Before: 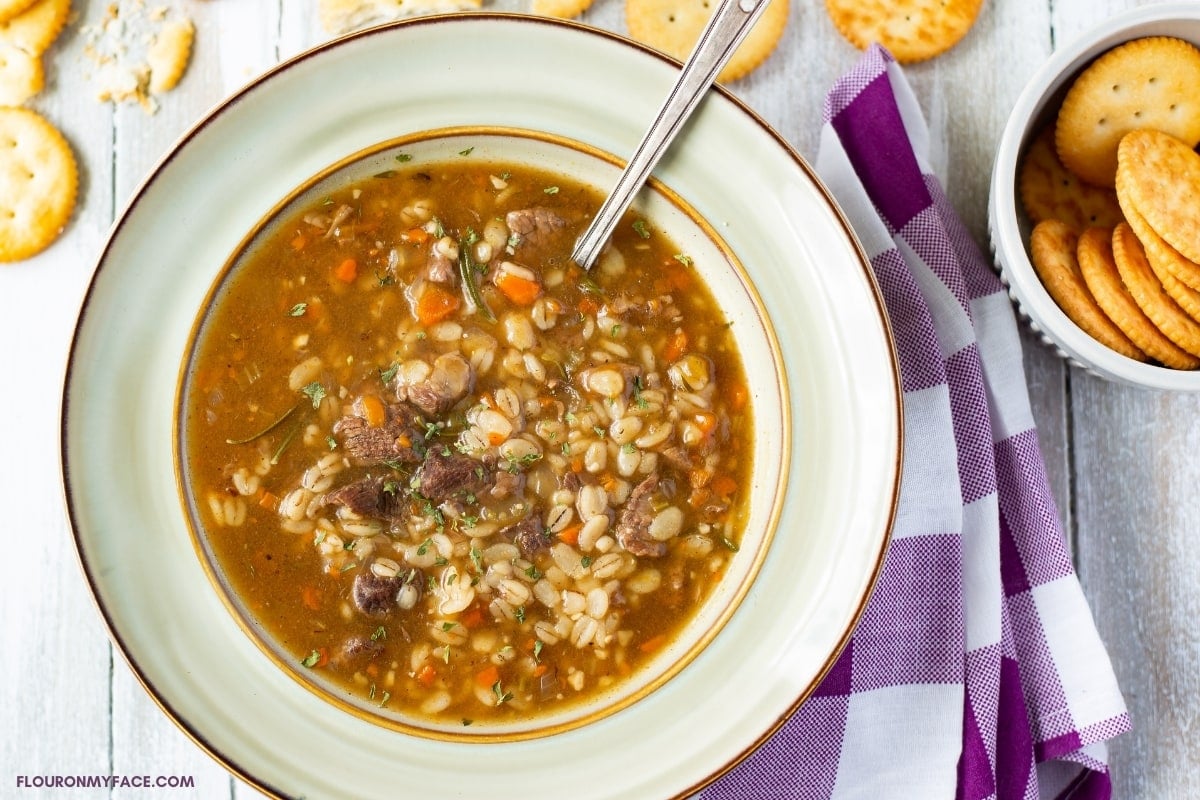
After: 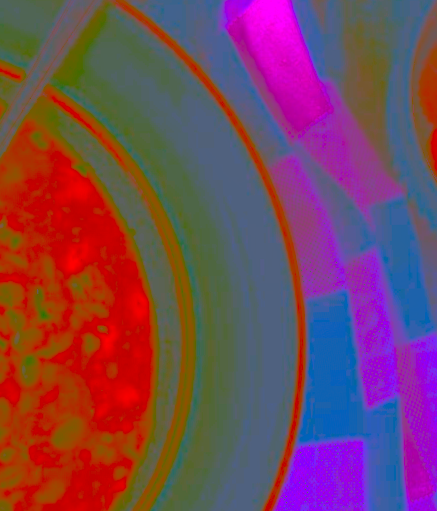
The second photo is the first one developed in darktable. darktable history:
crop and rotate: left 49.936%, top 10.094%, right 13.136%, bottom 24.256%
rotate and perspective: rotation -1°, crop left 0.011, crop right 0.989, crop top 0.025, crop bottom 0.975
white balance: red 0.983, blue 1.036
tone equalizer: -8 EV -1.08 EV, -7 EV -1.01 EV, -6 EV -0.867 EV, -5 EV -0.578 EV, -3 EV 0.578 EV, -2 EV 0.867 EV, -1 EV 1.01 EV, +0 EV 1.08 EV, edges refinement/feathering 500, mask exposure compensation -1.57 EV, preserve details no
color balance rgb: perceptual saturation grading › global saturation 30%, global vibrance 20%
contrast brightness saturation: contrast -0.99, brightness -0.17, saturation 0.75
exposure: black level correction -0.005, exposure 1 EV, compensate highlight preservation false
local contrast: highlights 100%, shadows 100%, detail 120%, midtone range 0.2
